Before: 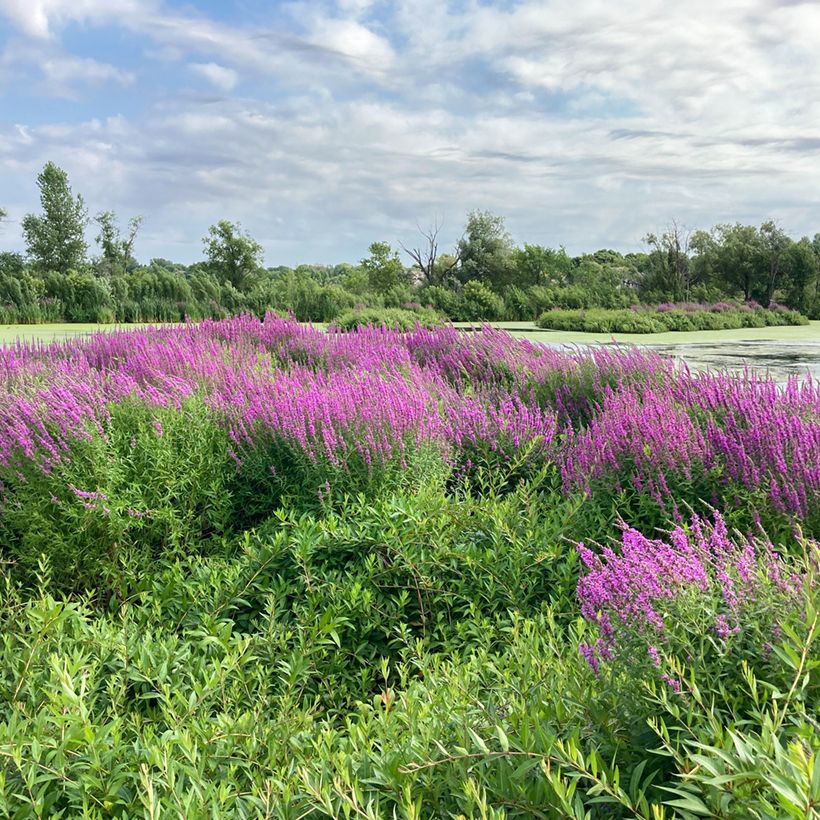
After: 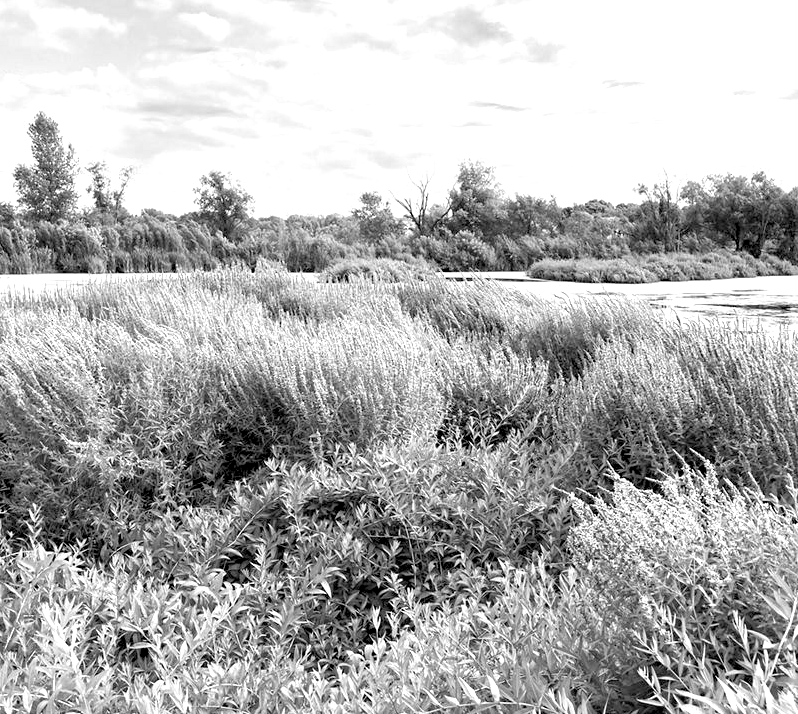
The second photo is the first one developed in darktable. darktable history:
color zones: curves: ch0 [(0.004, 0.588) (0.116, 0.636) (0.259, 0.476) (0.423, 0.464) (0.75, 0.5)]; ch1 [(0, 0) (0.143, 0) (0.286, 0) (0.429, 0) (0.571, 0) (0.714, 0) (0.857, 0)]
haze removal: adaptive false
exposure: black level correction 0.01, exposure 1 EV, compensate exposure bias true, compensate highlight preservation false
crop: left 1.114%, top 6.147%, right 1.496%, bottom 6.675%
